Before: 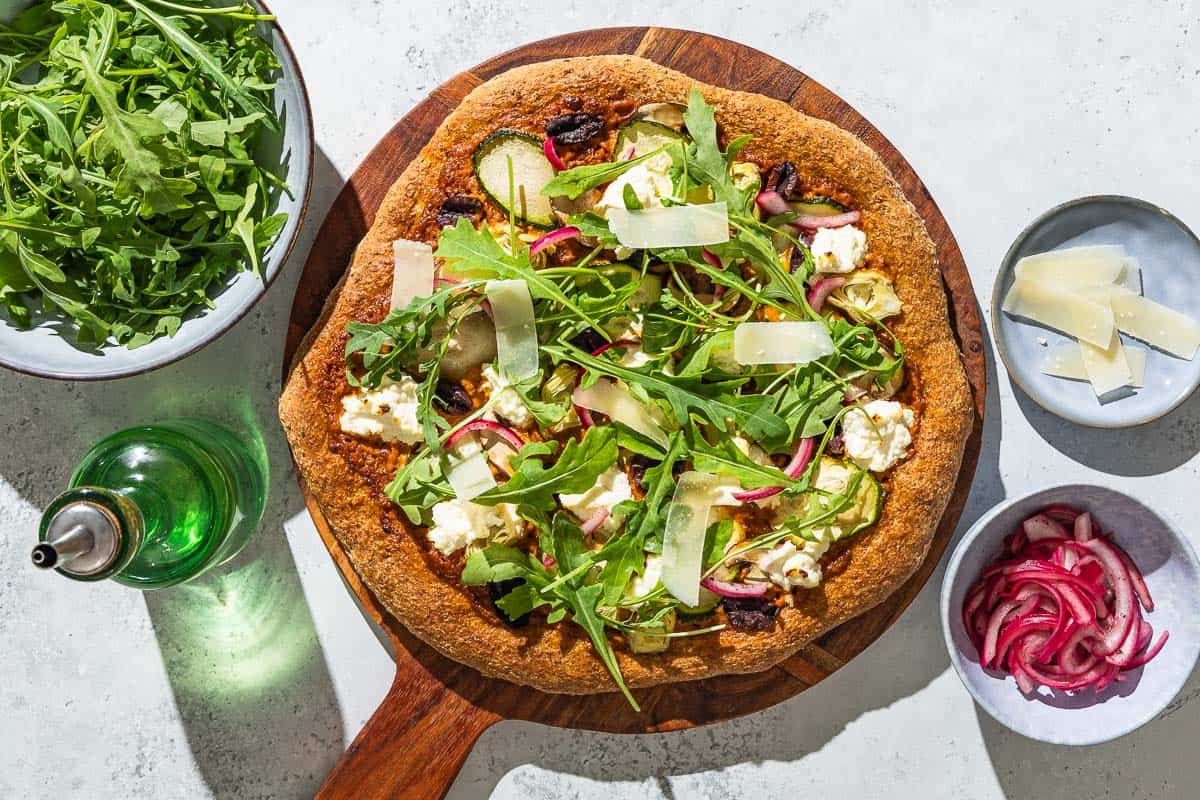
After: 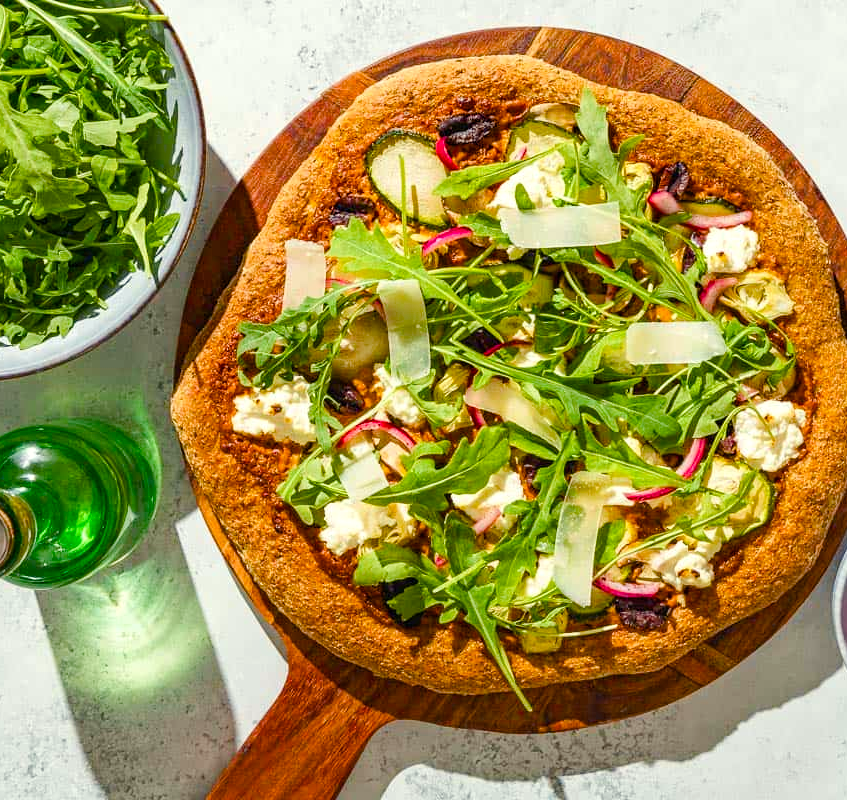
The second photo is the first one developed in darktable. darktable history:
crop and rotate: left 9.061%, right 20.35%
color balance rgb: highlights gain › luminance 5.546%, highlights gain › chroma 2.496%, highlights gain › hue 92.29°, perceptual saturation grading › global saturation 20%, perceptual saturation grading › highlights -25.68%, perceptual saturation grading › shadows 49.359%, perceptual brilliance grading › mid-tones 9.997%, perceptual brilliance grading › shadows 15.295%, global vibrance 20%
